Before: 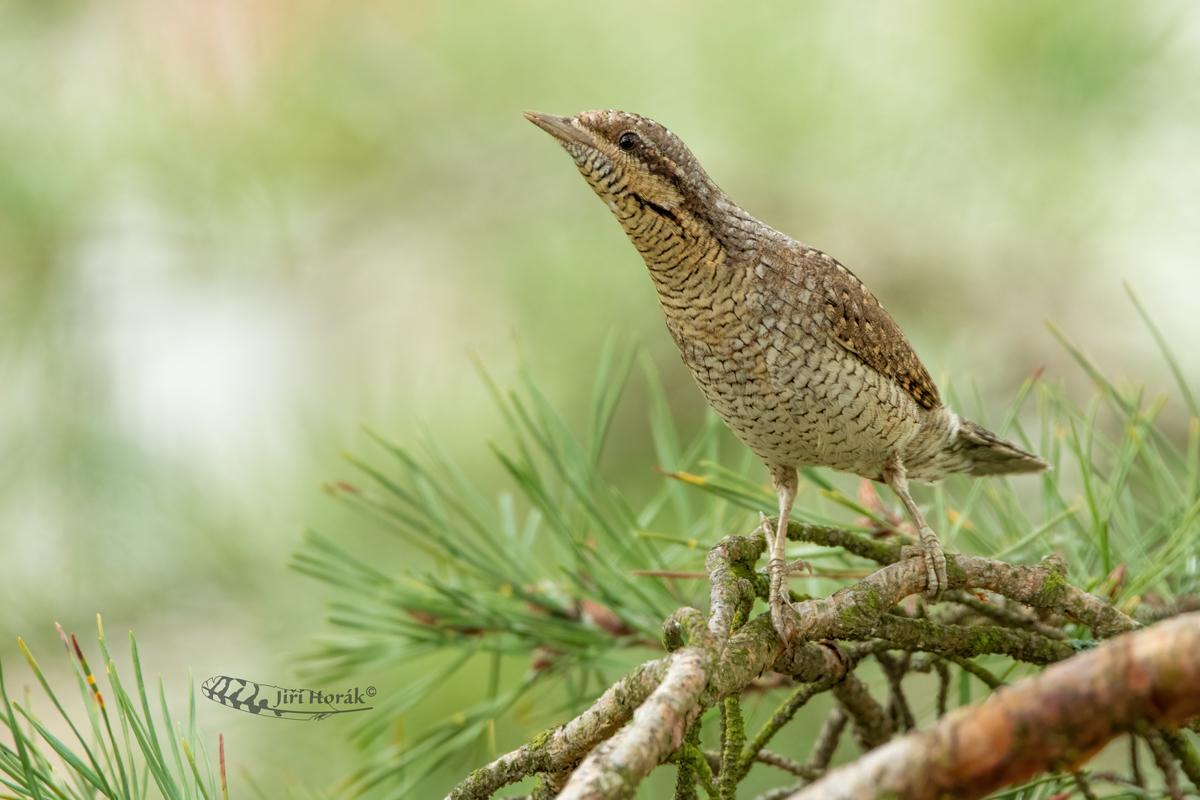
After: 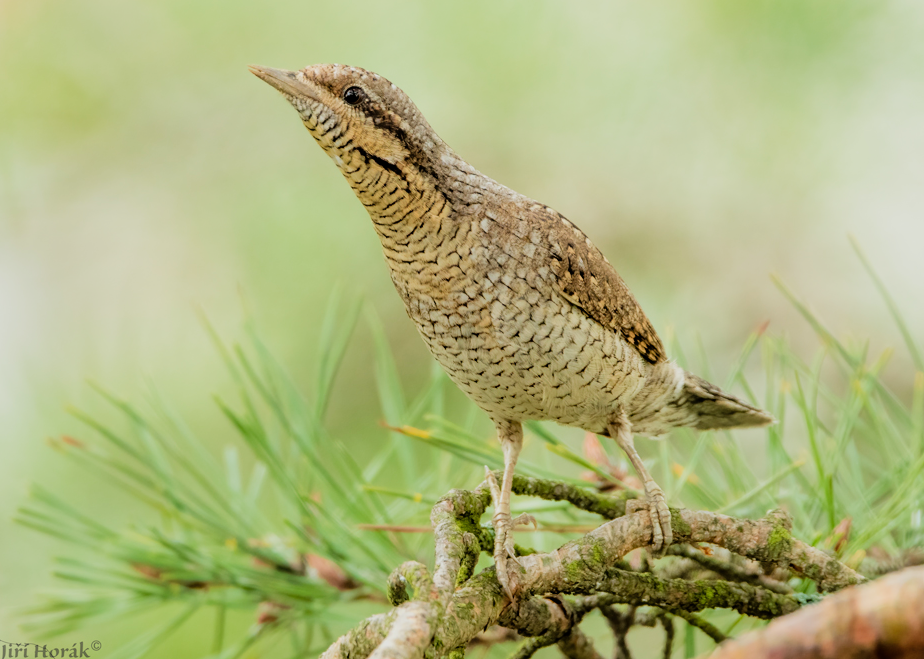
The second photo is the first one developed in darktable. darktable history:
filmic rgb: black relative exposure -7.65 EV, white relative exposure 4.56 EV, hardness 3.61, contrast 0.989
crop: left 22.99%, top 5.855%, bottom 11.718%
tone equalizer: on, module defaults
tone curve: curves: ch0 [(0, 0) (0.051, 0.047) (0.102, 0.099) (0.228, 0.275) (0.432, 0.535) (0.695, 0.778) (0.908, 0.946) (1, 1)]; ch1 [(0, 0) (0.339, 0.298) (0.402, 0.363) (0.453, 0.413) (0.485, 0.469) (0.494, 0.493) (0.504, 0.501) (0.525, 0.534) (0.563, 0.595) (0.597, 0.638) (1, 1)]; ch2 [(0, 0) (0.48, 0.48) (0.504, 0.5) (0.539, 0.554) (0.59, 0.63) (0.642, 0.684) (0.824, 0.815) (1, 1)], color space Lab, linked channels, preserve colors none
